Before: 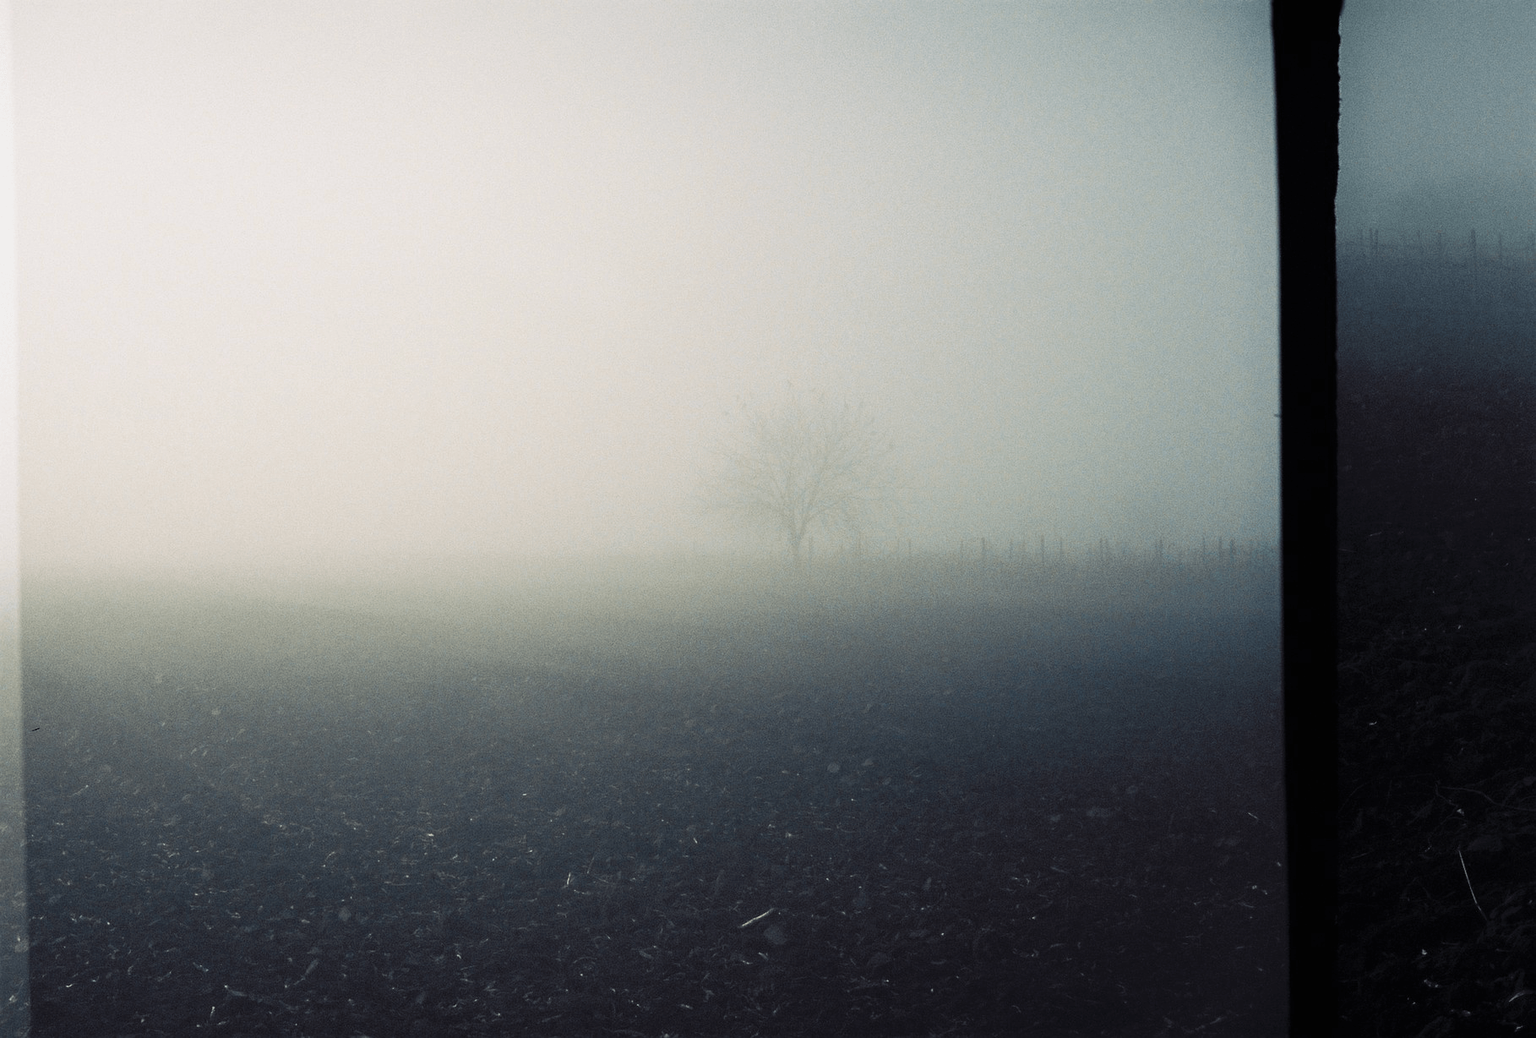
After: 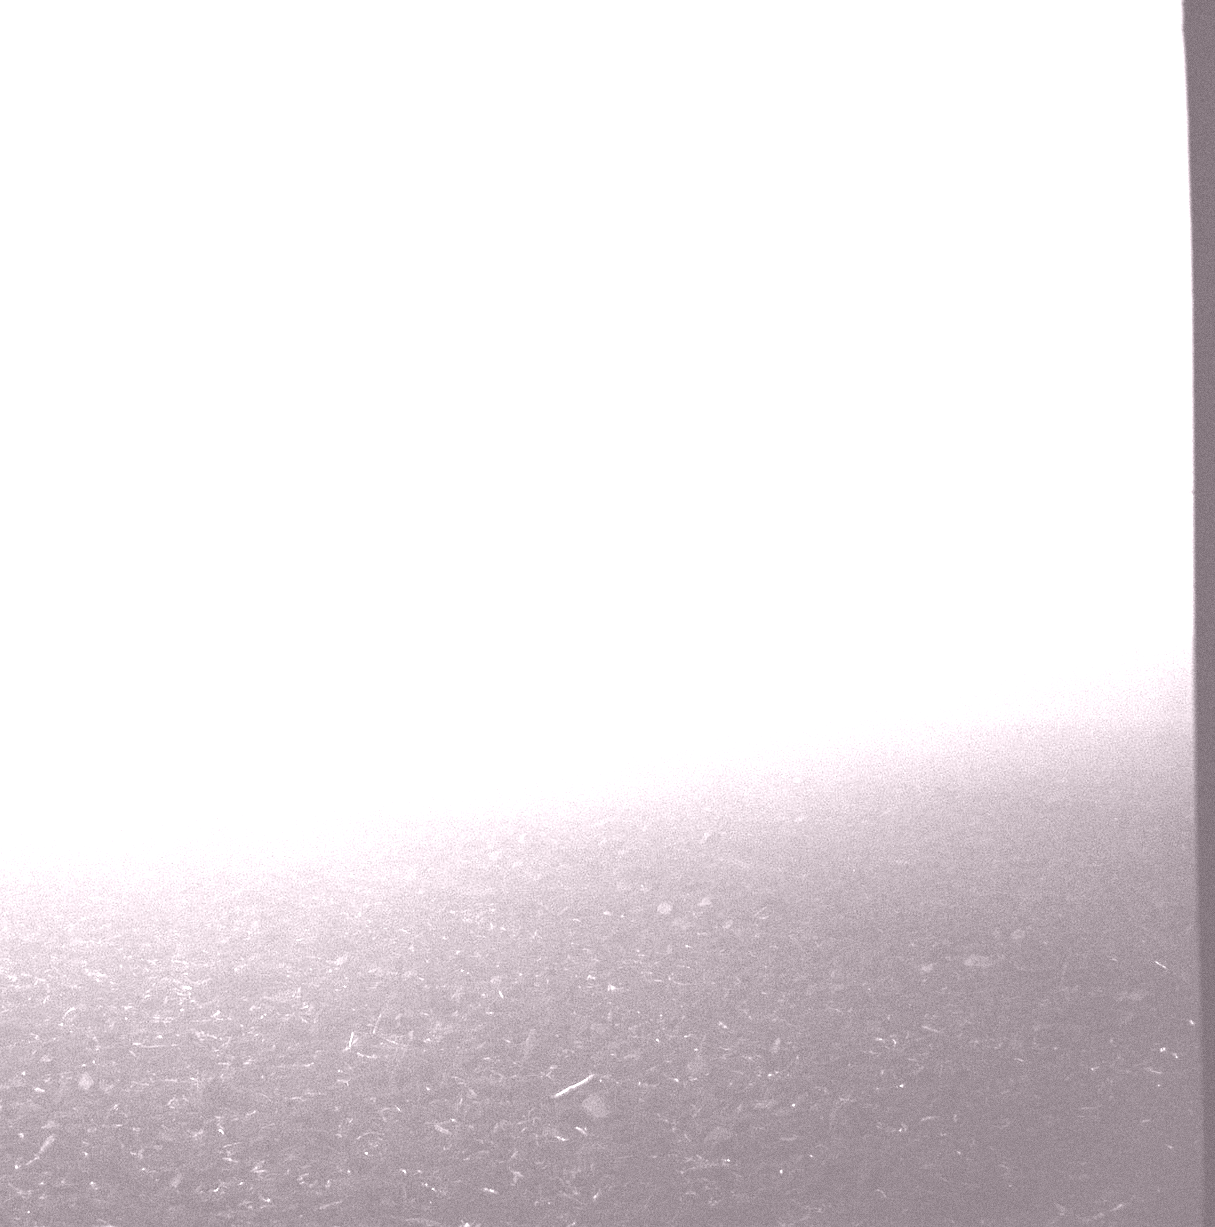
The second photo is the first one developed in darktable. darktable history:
color balance rgb: perceptual saturation grading › global saturation 20%, perceptual saturation grading › highlights -25%, perceptual saturation grading › shadows 25%
white balance: red 0.982, blue 1.018
exposure: black level correction 0, exposure 1.1 EV, compensate exposure bias true, compensate highlight preservation false
crop and rotate: left 17.732%, right 15.423%
colorize: hue 25.2°, saturation 83%, source mix 82%, lightness 79%, version 1
tone equalizer: -8 EV -0.417 EV, -7 EV -0.389 EV, -6 EV -0.333 EV, -5 EV -0.222 EV, -3 EV 0.222 EV, -2 EV 0.333 EV, -1 EV 0.389 EV, +0 EV 0.417 EV, edges refinement/feathering 500, mask exposure compensation -1.57 EV, preserve details no
grain: on, module defaults
